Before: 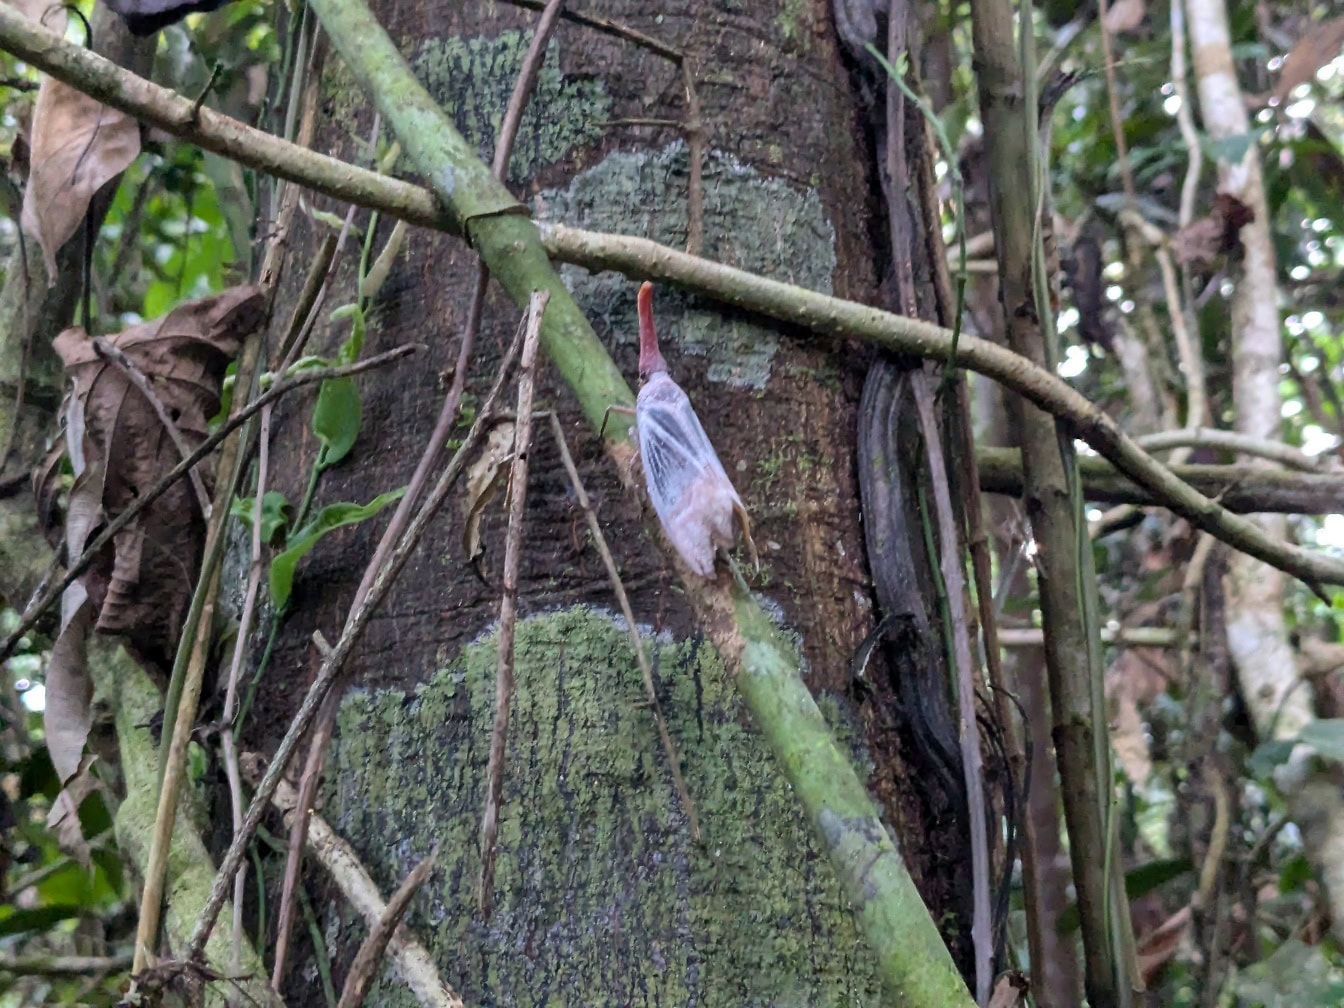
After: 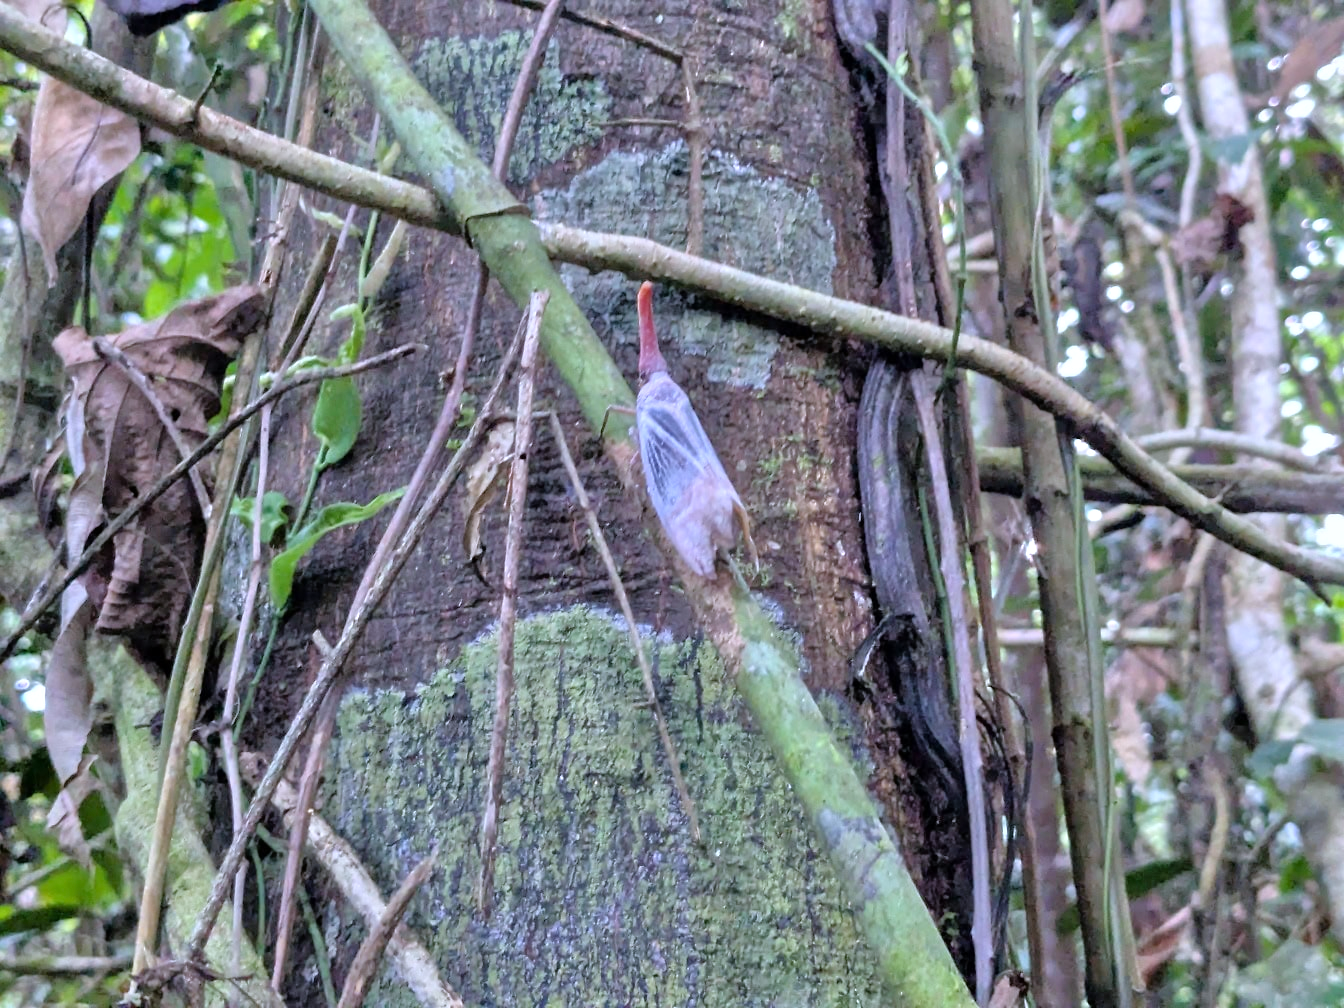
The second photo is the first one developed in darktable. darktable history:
tone equalizer: -7 EV 0.15 EV, -6 EV 0.6 EV, -5 EV 1.15 EV, -4 EV 1.33 EV, -3 EV 1.15 EV, -2 EV 0.6 EV, -1 EV 0.15 EV, mask exposure compensation -0.5 EV
white balance: red 0.967, blue 1.119, emerald 0.756
